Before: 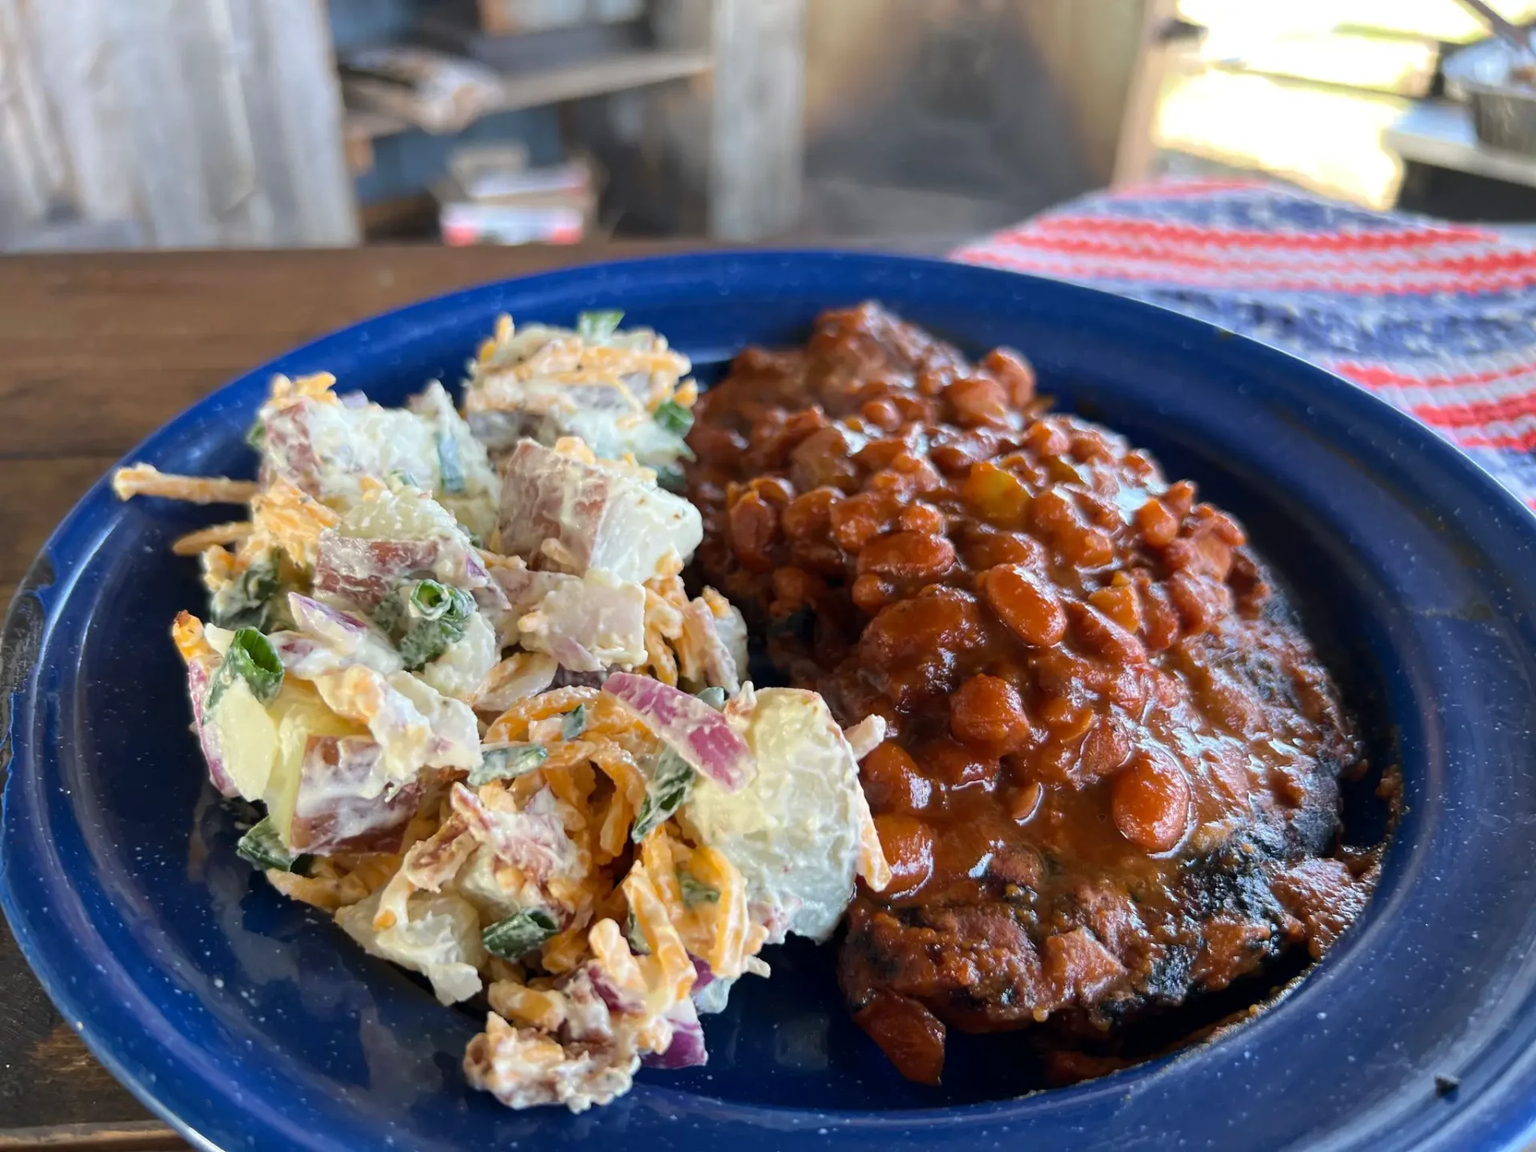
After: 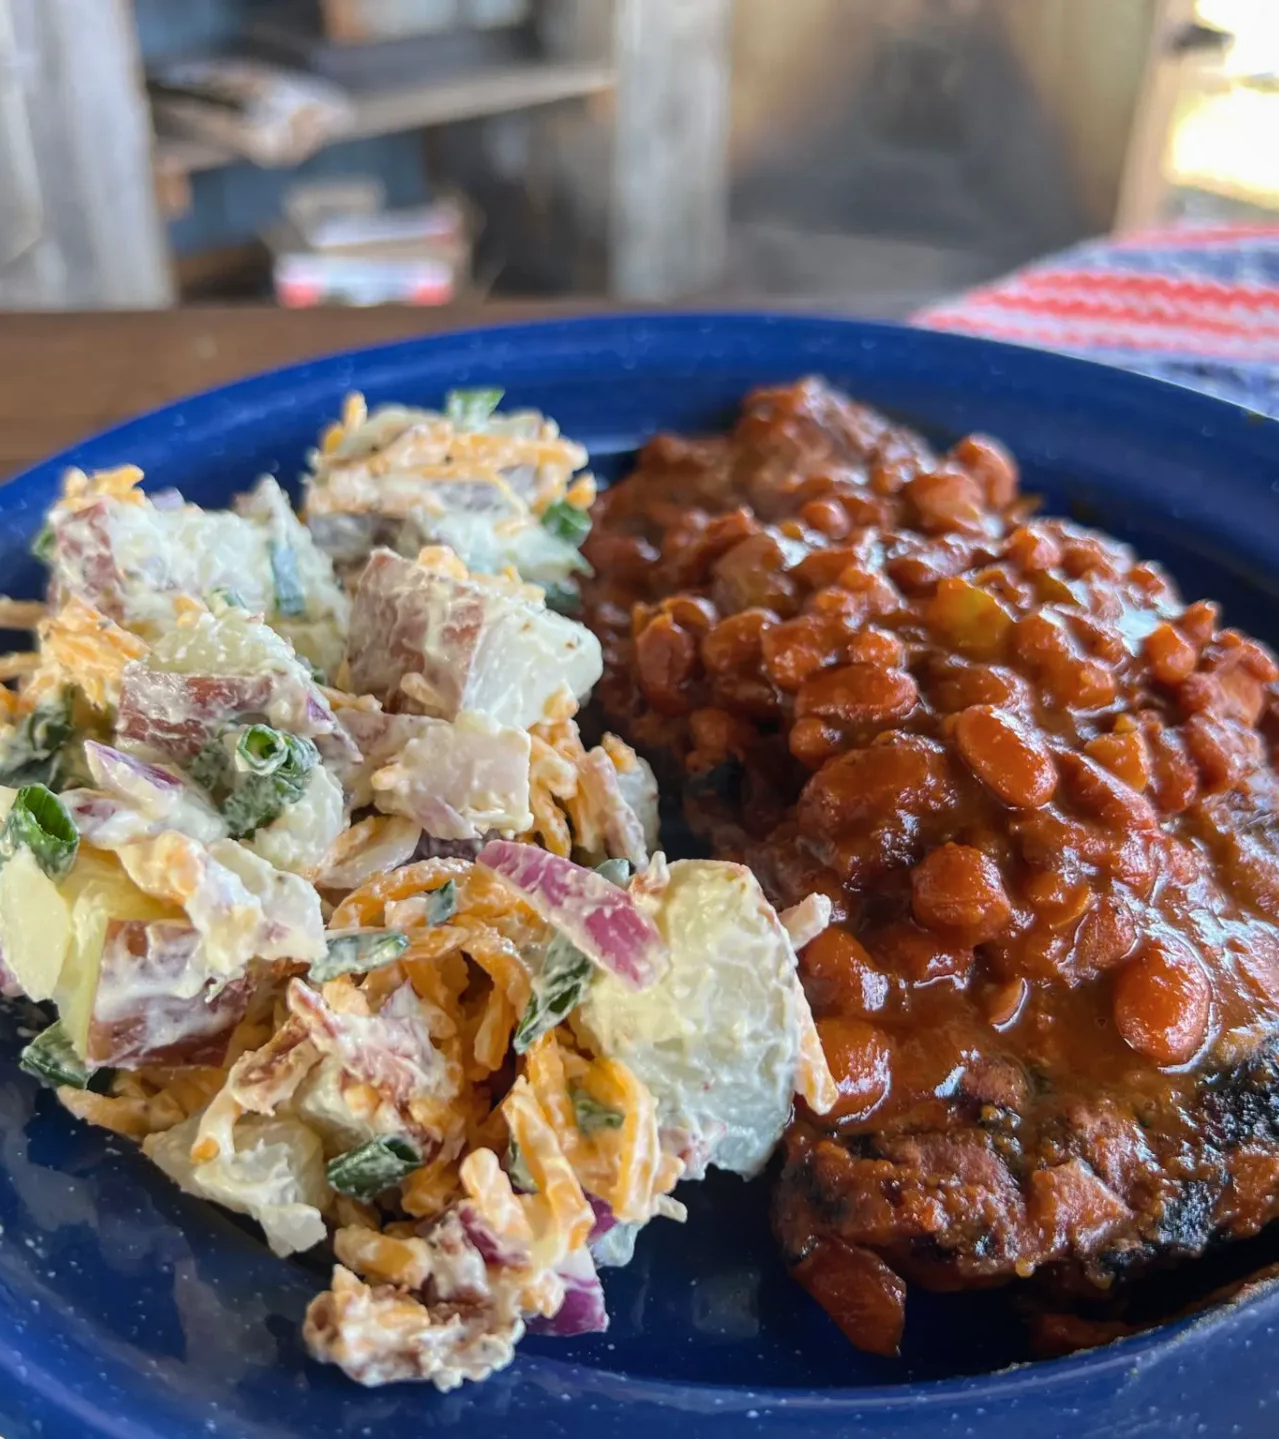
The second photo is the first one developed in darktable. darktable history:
crop and rotate: left 14.385%, right 18.948%
local contrast: detail 110%
tone equalizer: on, module defaults
color balance rgb: on, module defaults
